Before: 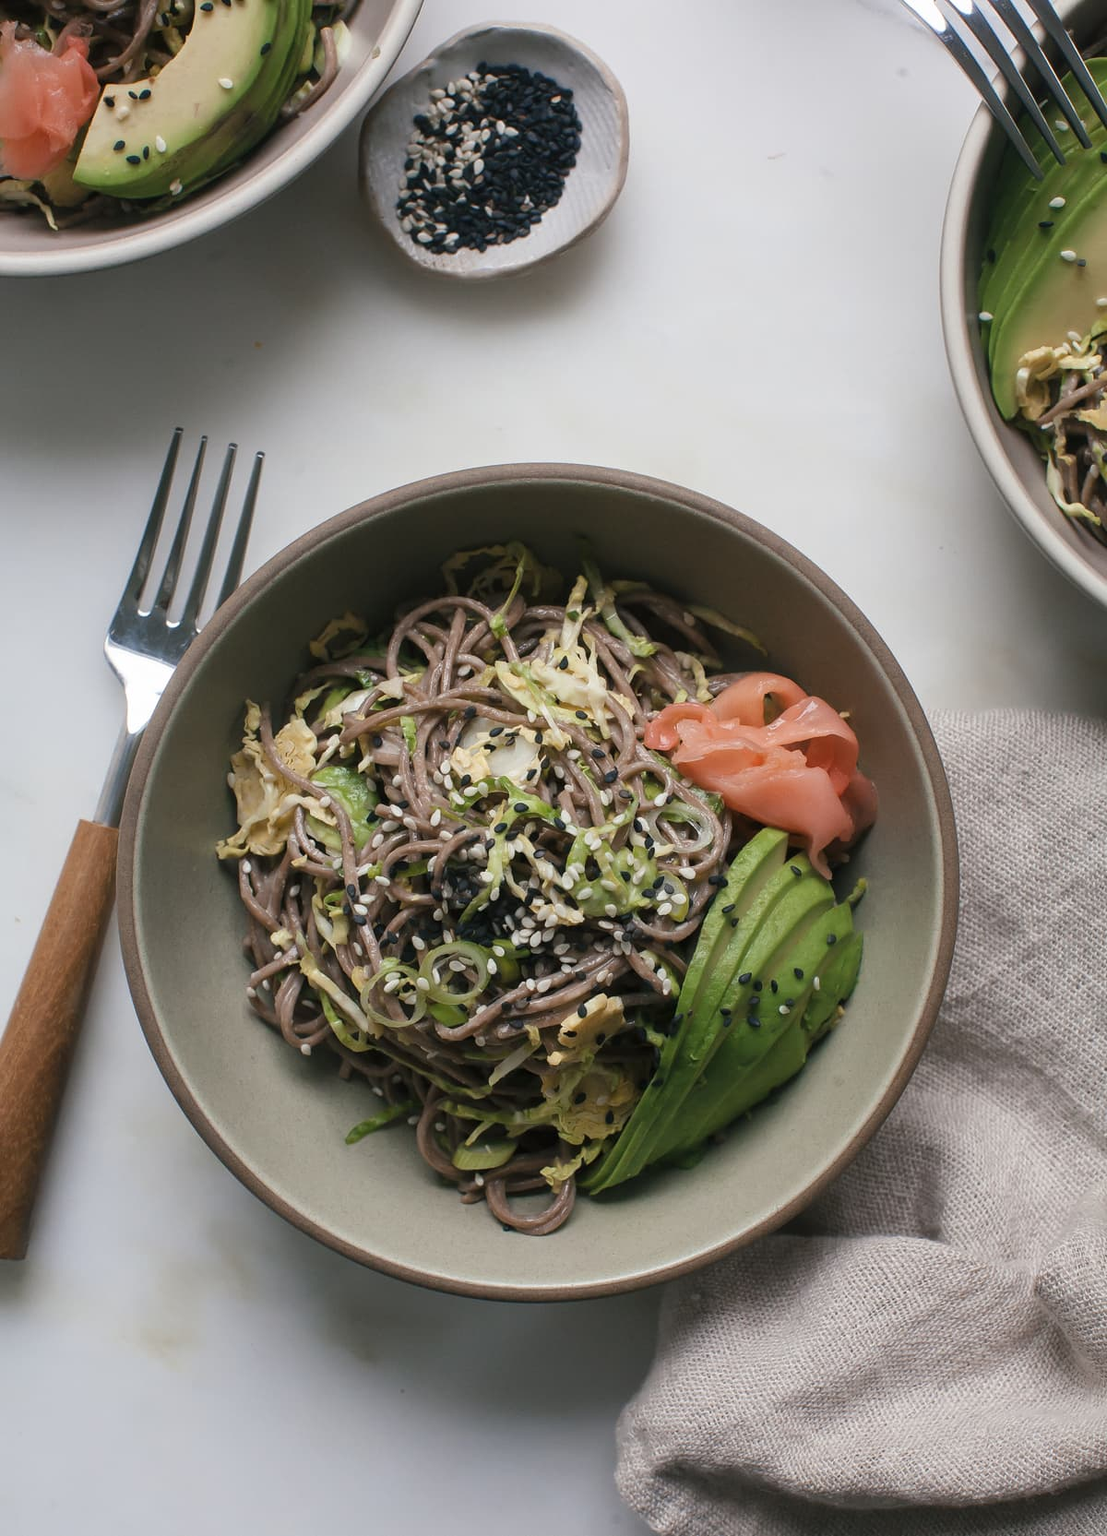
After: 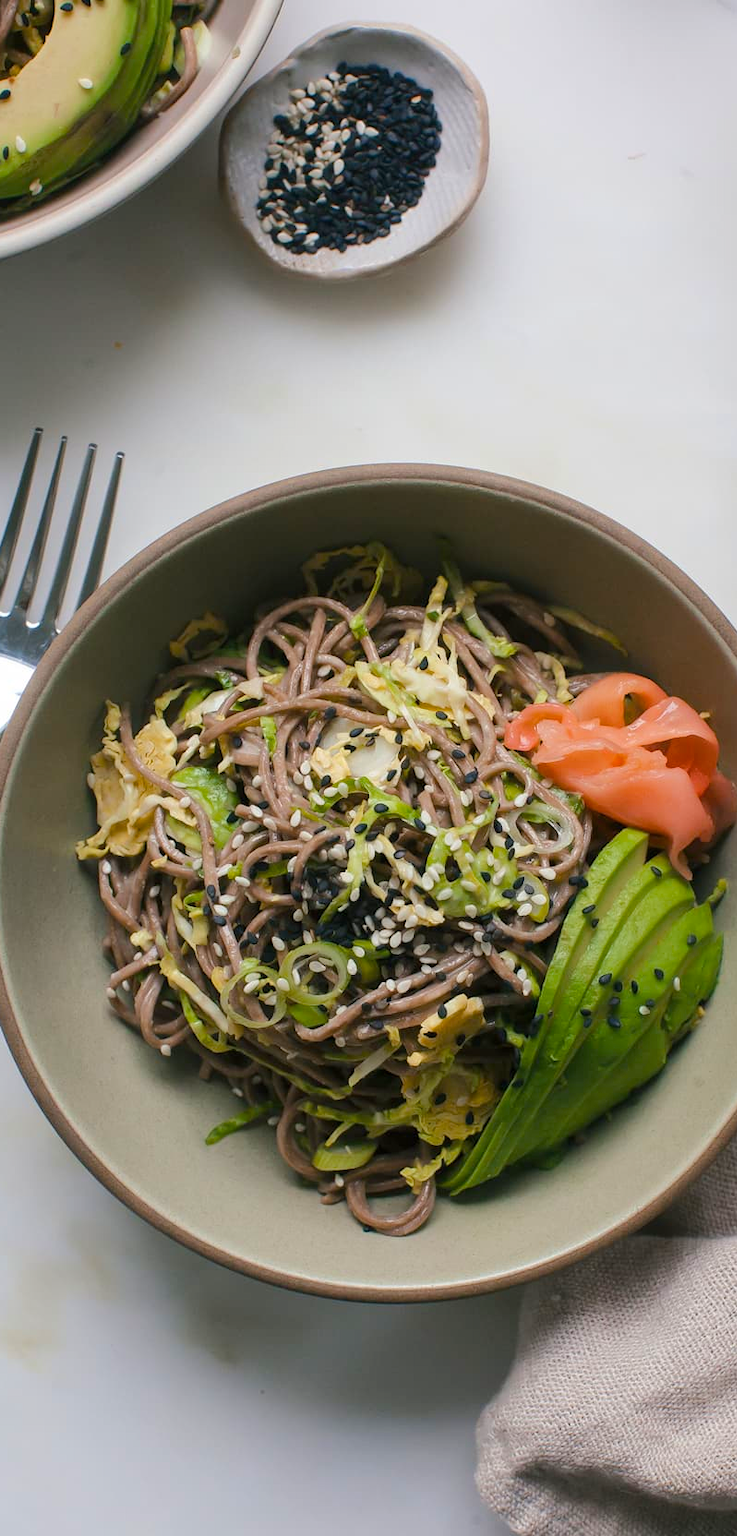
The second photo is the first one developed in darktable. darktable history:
exposure: black level correction 0.001, compensate highlight preservation false
white balance: emerald 1
crop and rotate: left 12.673%, right 20.66%
color balance rgb: perceptual saturation grading › global saturation 25%, perceptual brilliance grading › mid-tones 10%, perceptual brilliance grading › shadows 15%, global vibrance 20%
